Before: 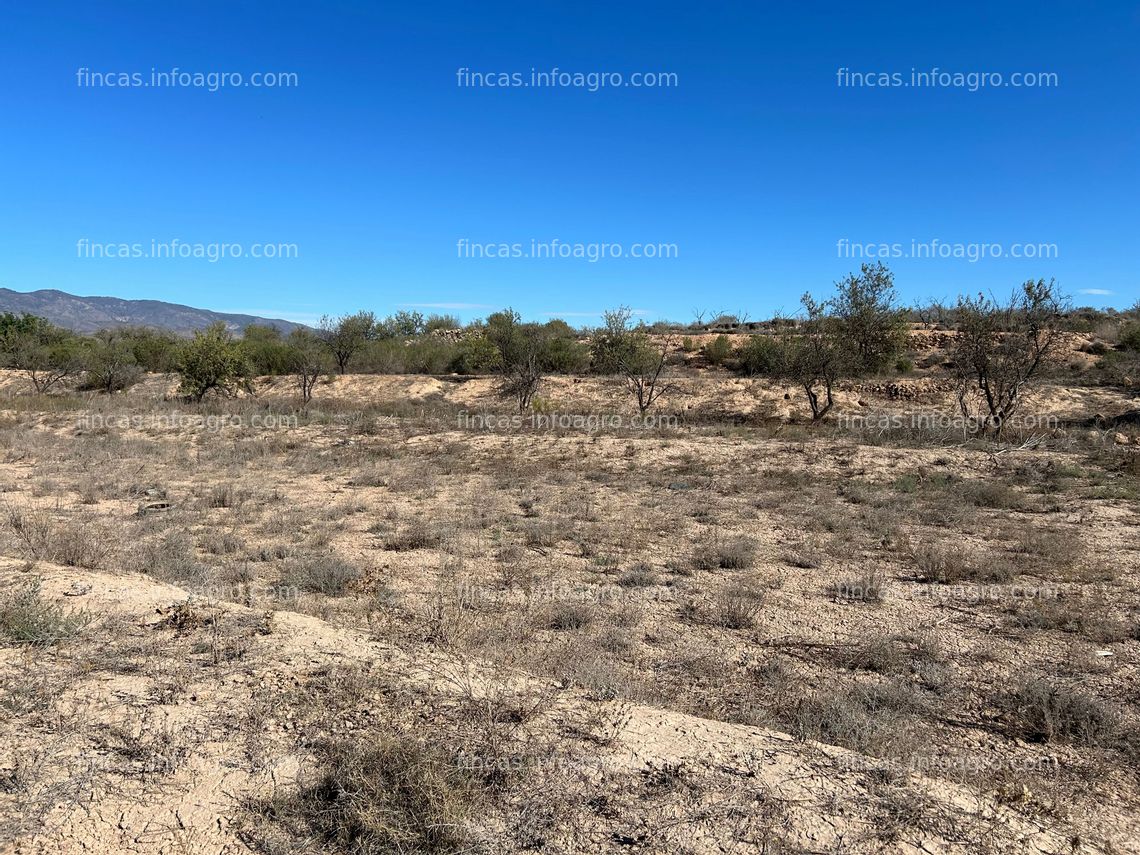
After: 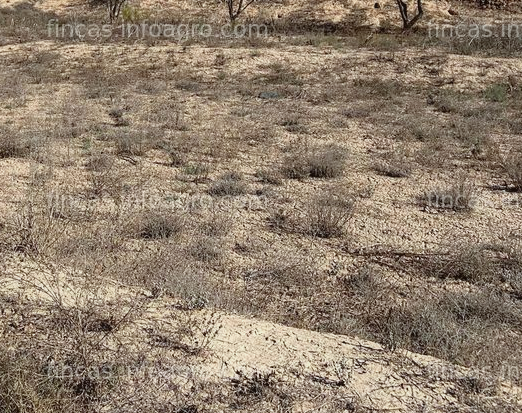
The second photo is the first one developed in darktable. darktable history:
filmic rgb: black relative exposure -16 EV, white relative exposure 2.93 EV, hardness 10.04, color science v6 (2022)
contrast equalizer: y [[0.5, 0.488, 0.462, 0.461, 0.491, 0.5], [0.5 ×6], [0.5 ×6], [0 ×6], [0 ×6]]
color correction: highlights a* -2.73, highlights b* -2.09, shadows a* 2.41, shadows b* 2.73
crop: left 35.976%, top 45.819%, right 18.162%, bottom 5.807%
